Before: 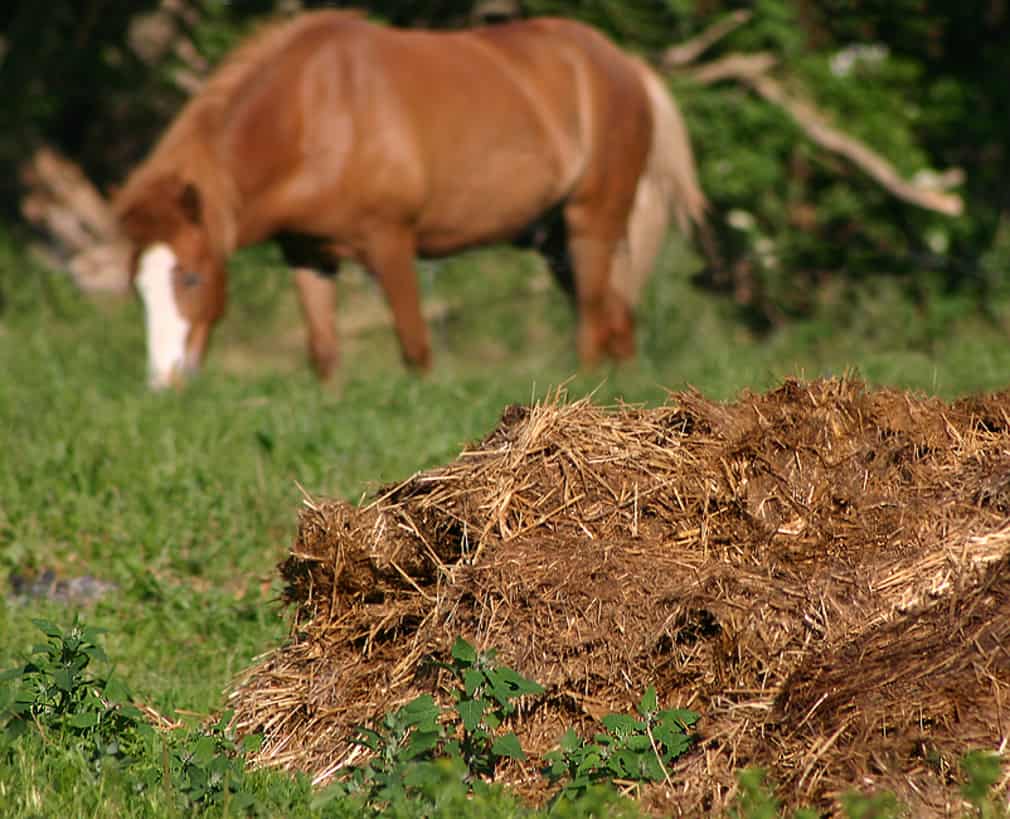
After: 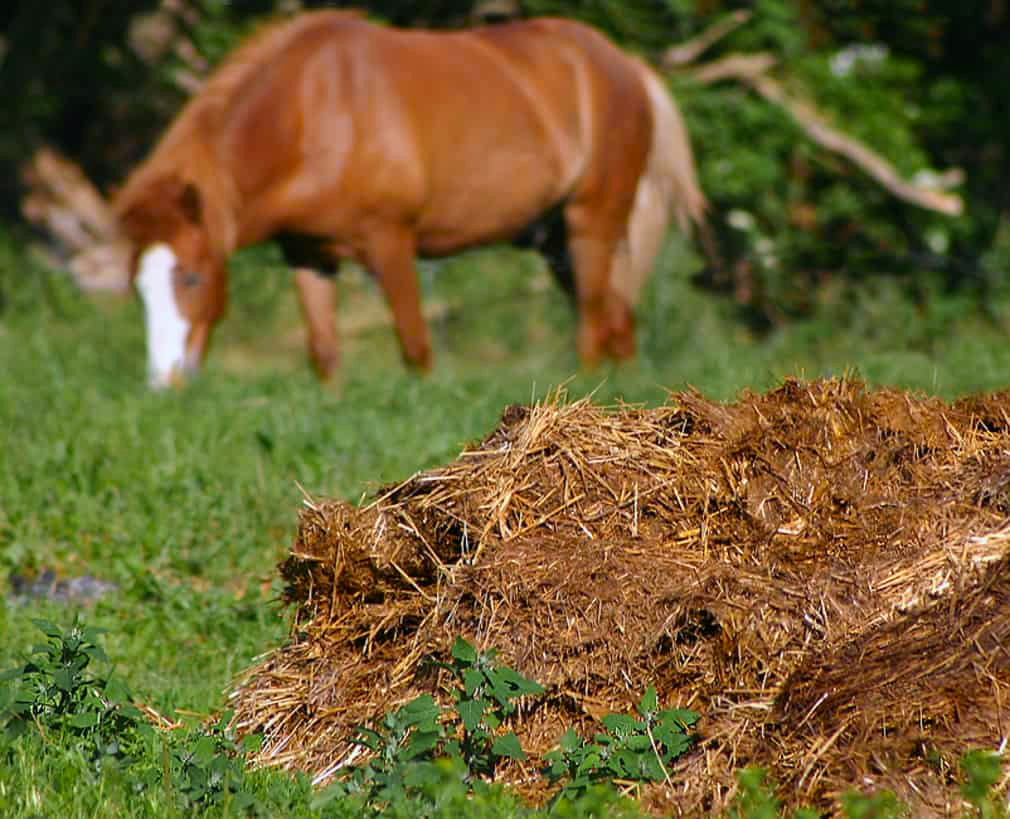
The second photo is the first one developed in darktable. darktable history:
white balance: red 0.926, green 1.003, blue 1.133
color zones: curves: ch0 [(0.224, 0.526) (0.75, 0.5)]; ch1 [(0.055, 0.526) (0.224, 0.761) (0.377, 0.526) (0.75, 0.5)]
